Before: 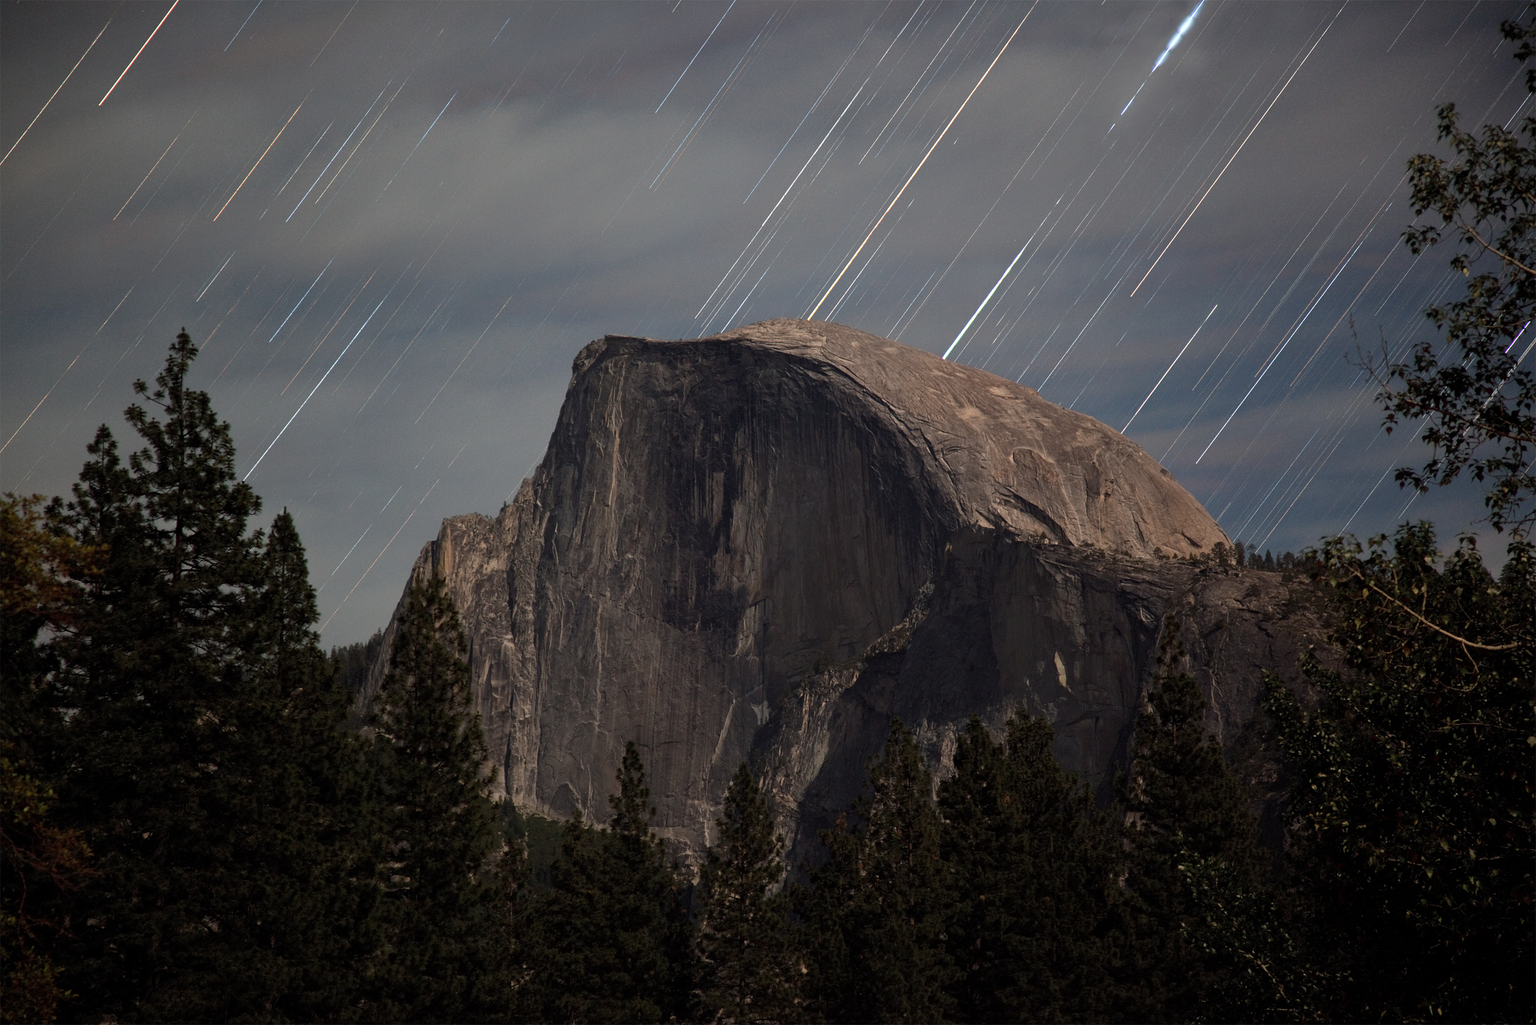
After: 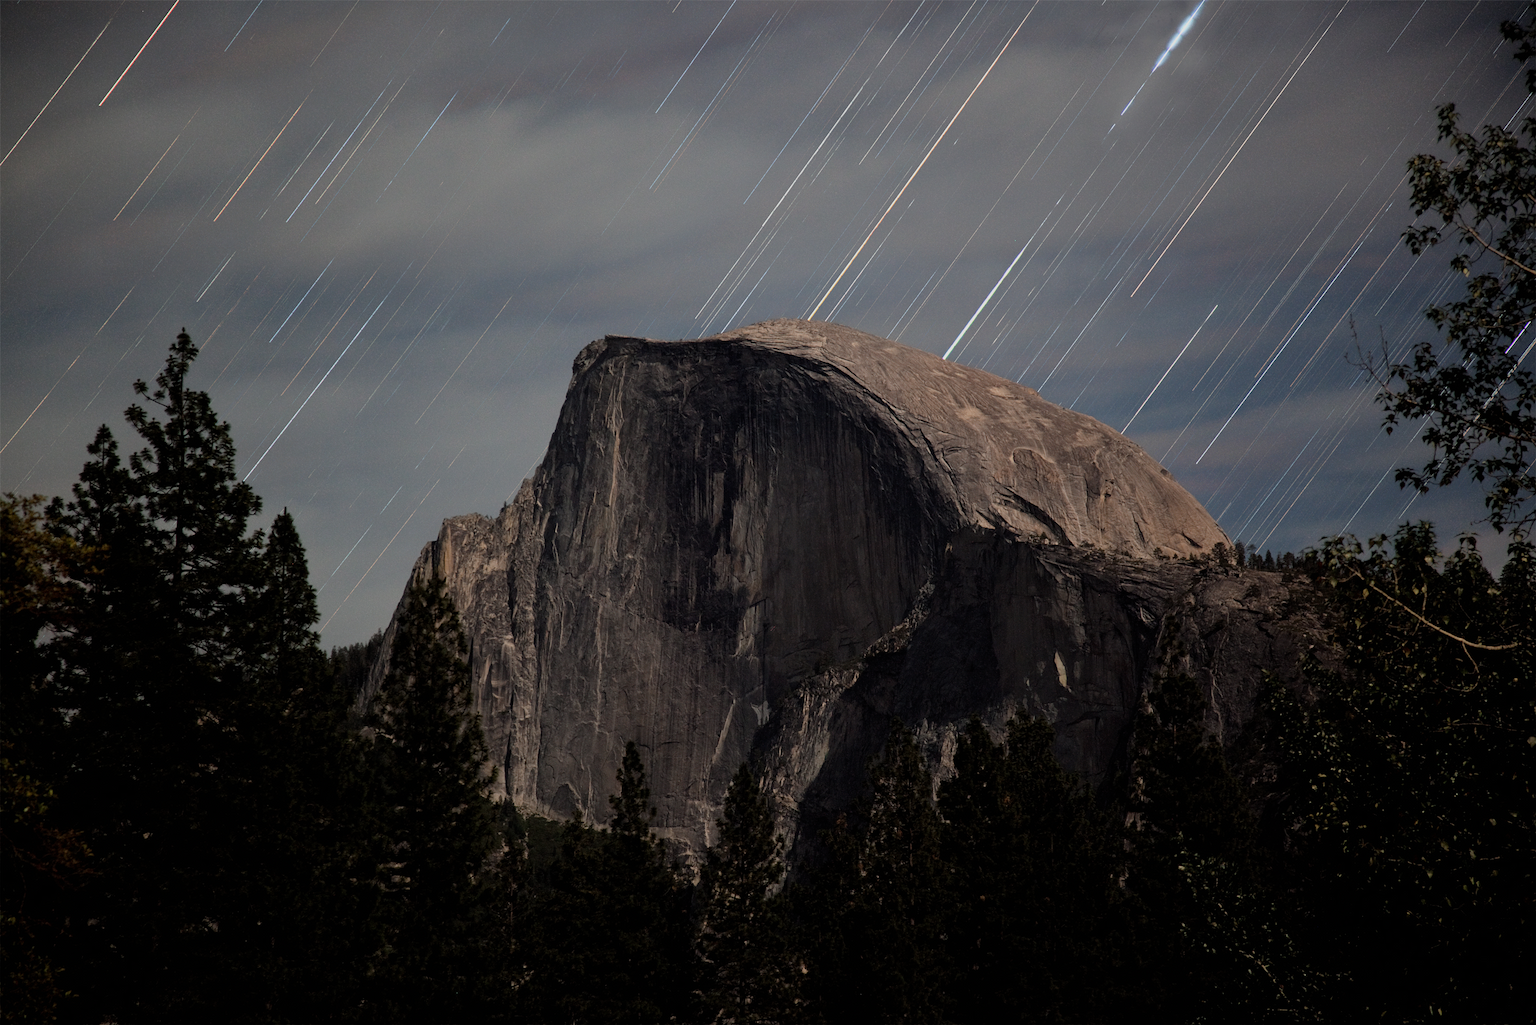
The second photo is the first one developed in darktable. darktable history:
filmic rgb: white relative exposure 3.8 EV, hardness 4.35
exposure: black level correction 0.001, compensate highlight preservation false
